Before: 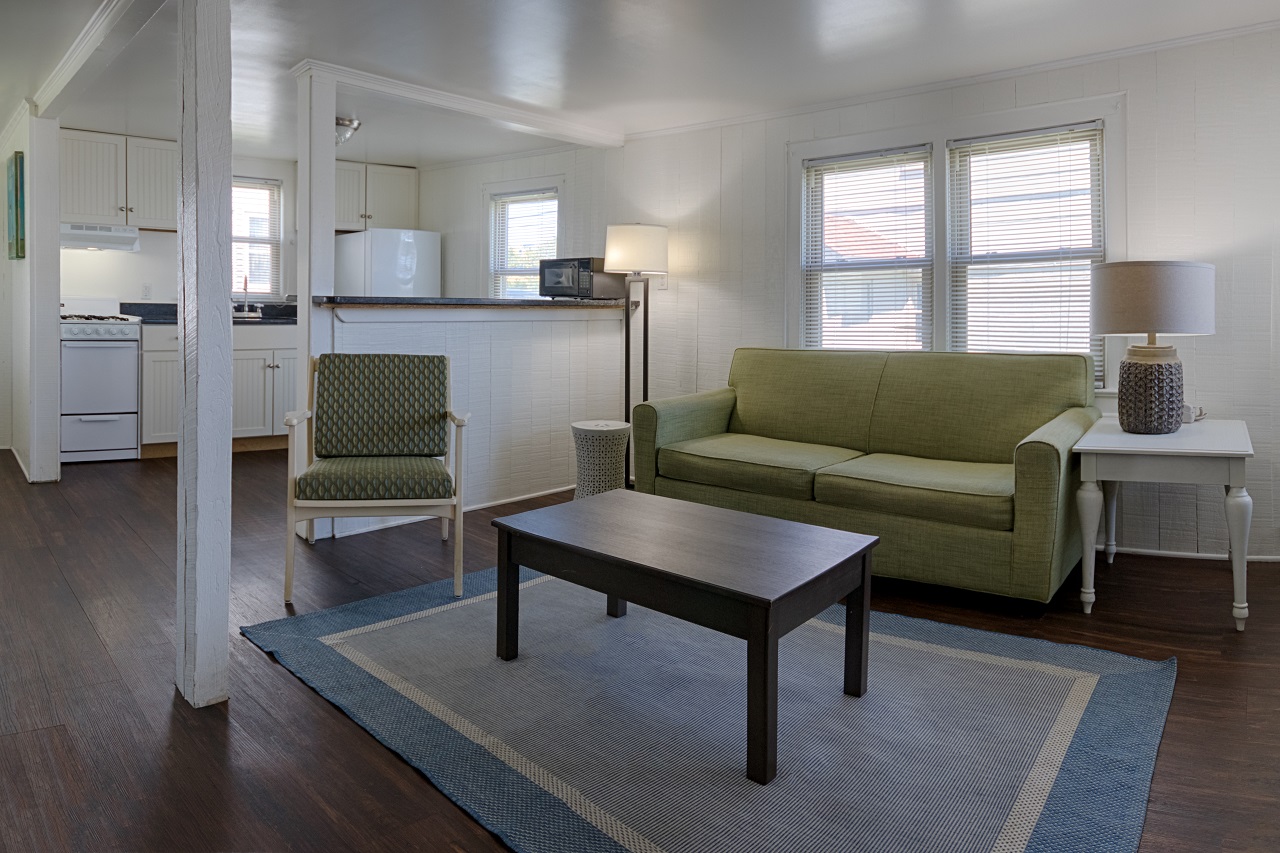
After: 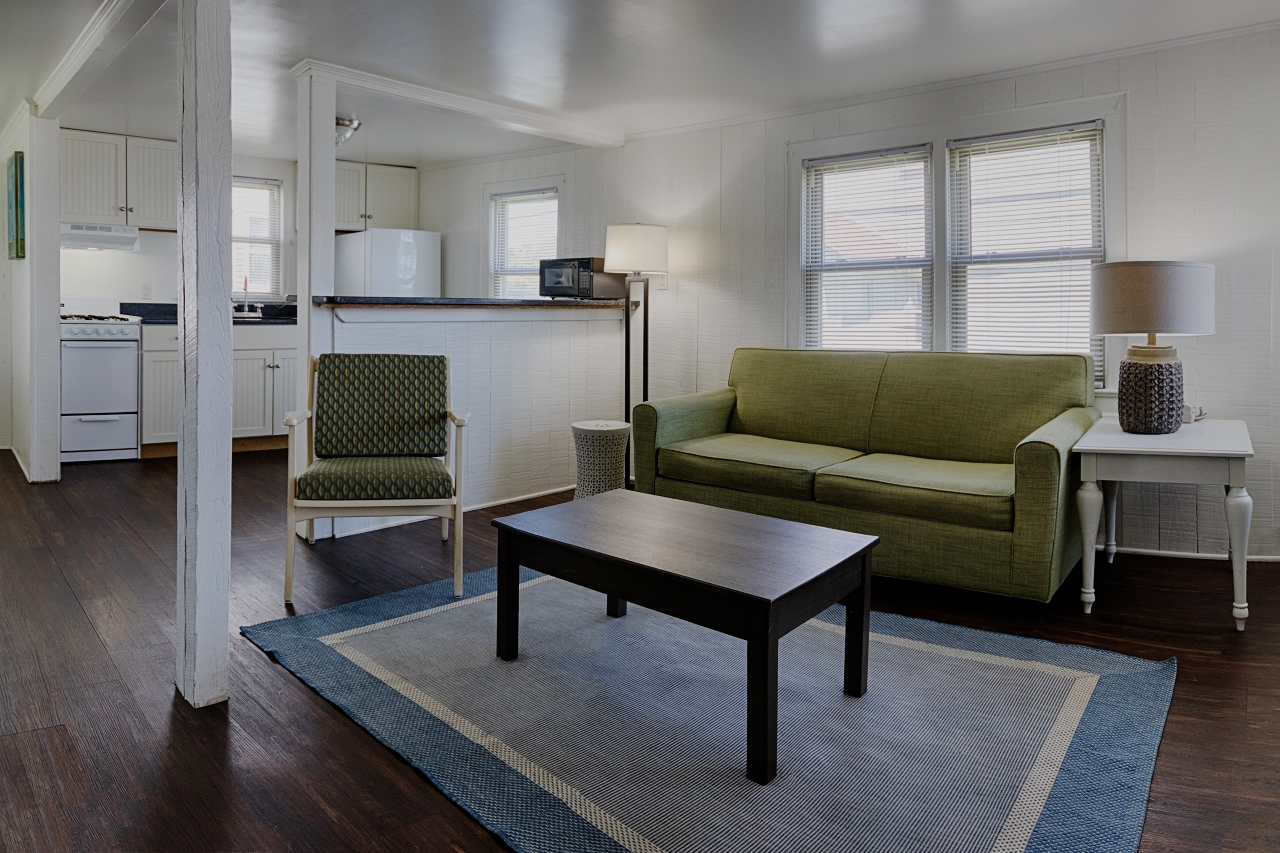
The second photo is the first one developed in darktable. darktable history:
sigmoid: skew -0.2, preserve hue 0%, red attenuation 0.1, red rotation 0.035, green attenuation 0.1, green rotation -0.017, blue attenuation 0.15, blue rotation -0.052, base primaries Rec2020
shadows and highlights: radius 108.52, shadows 44.07, highlights -67.8, low approximation 0.01, soften with gaussian
